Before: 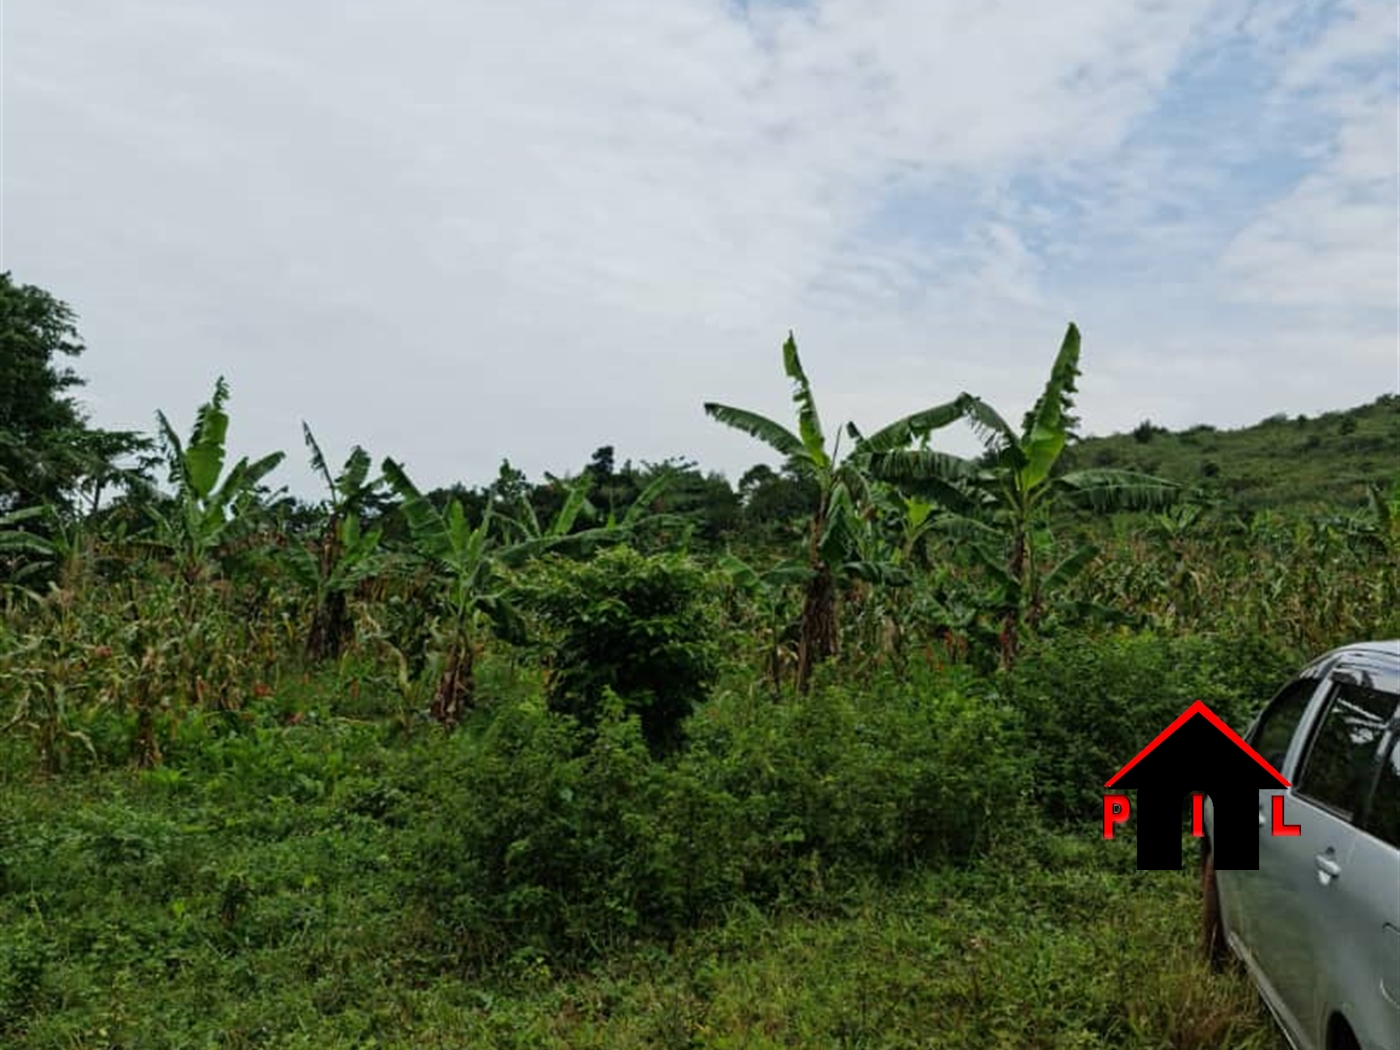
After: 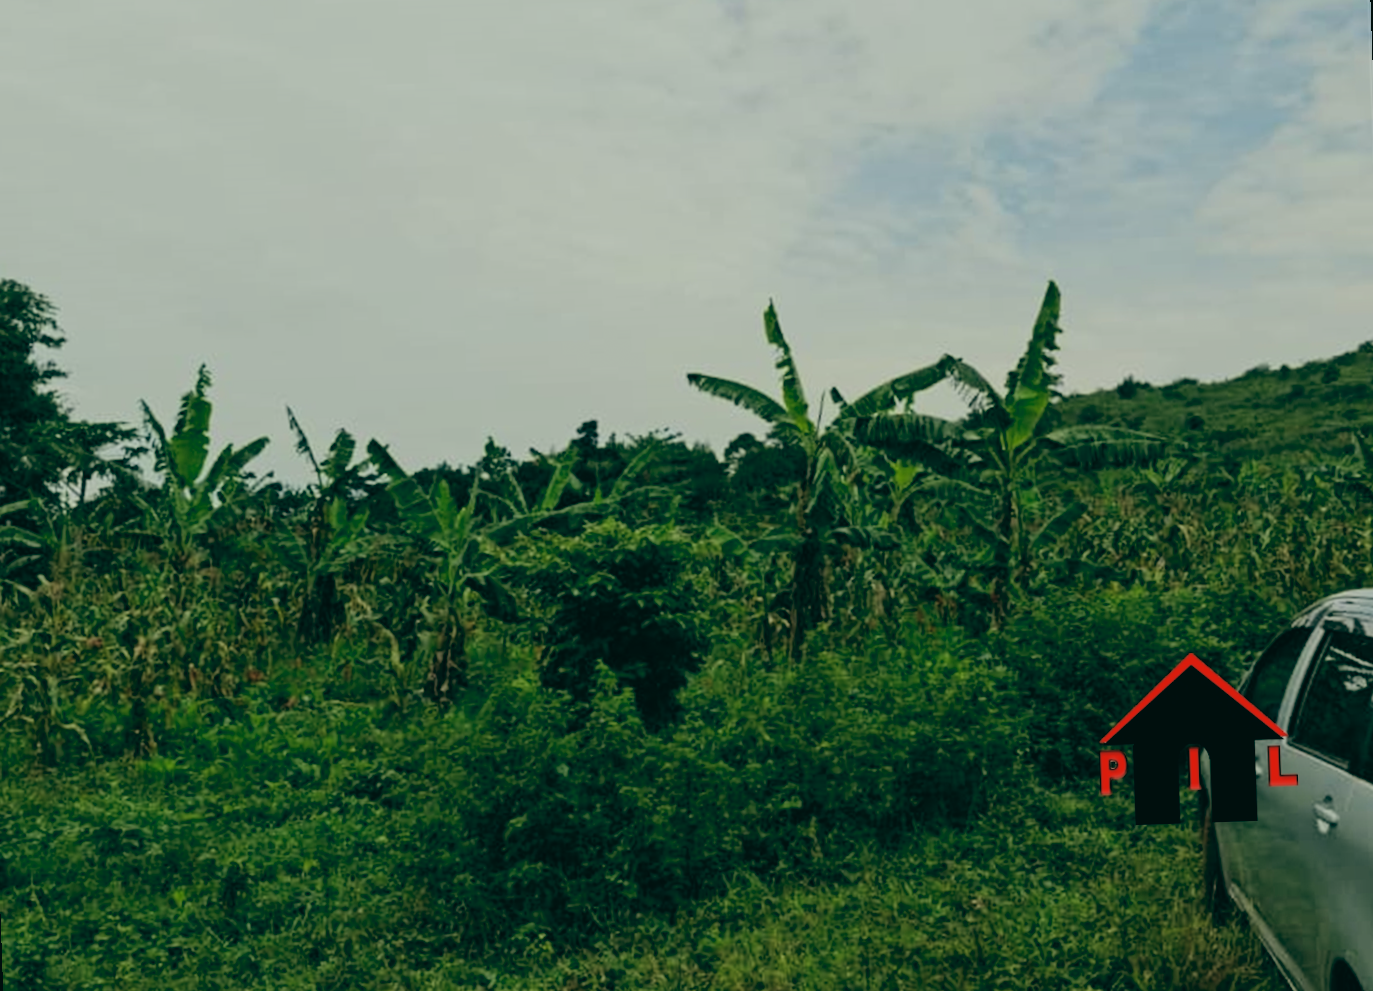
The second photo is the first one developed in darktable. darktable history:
color balance: lift [1.005, 0.99, 1.007, 1.01], gamma [1, 1.034, 1.032, 0.966], gain [0.873, 1.055, 1.067, 0.933]
rotate and perspective: rotation -2°, crop left 0.022, crop right 0.978, crop top 0.049, crop bottom 0.951
filmic rgb: black relative exposure -7.65 EV, white relative exposure 4.56 EV, hardness 3.61, color science v6 (2022)
